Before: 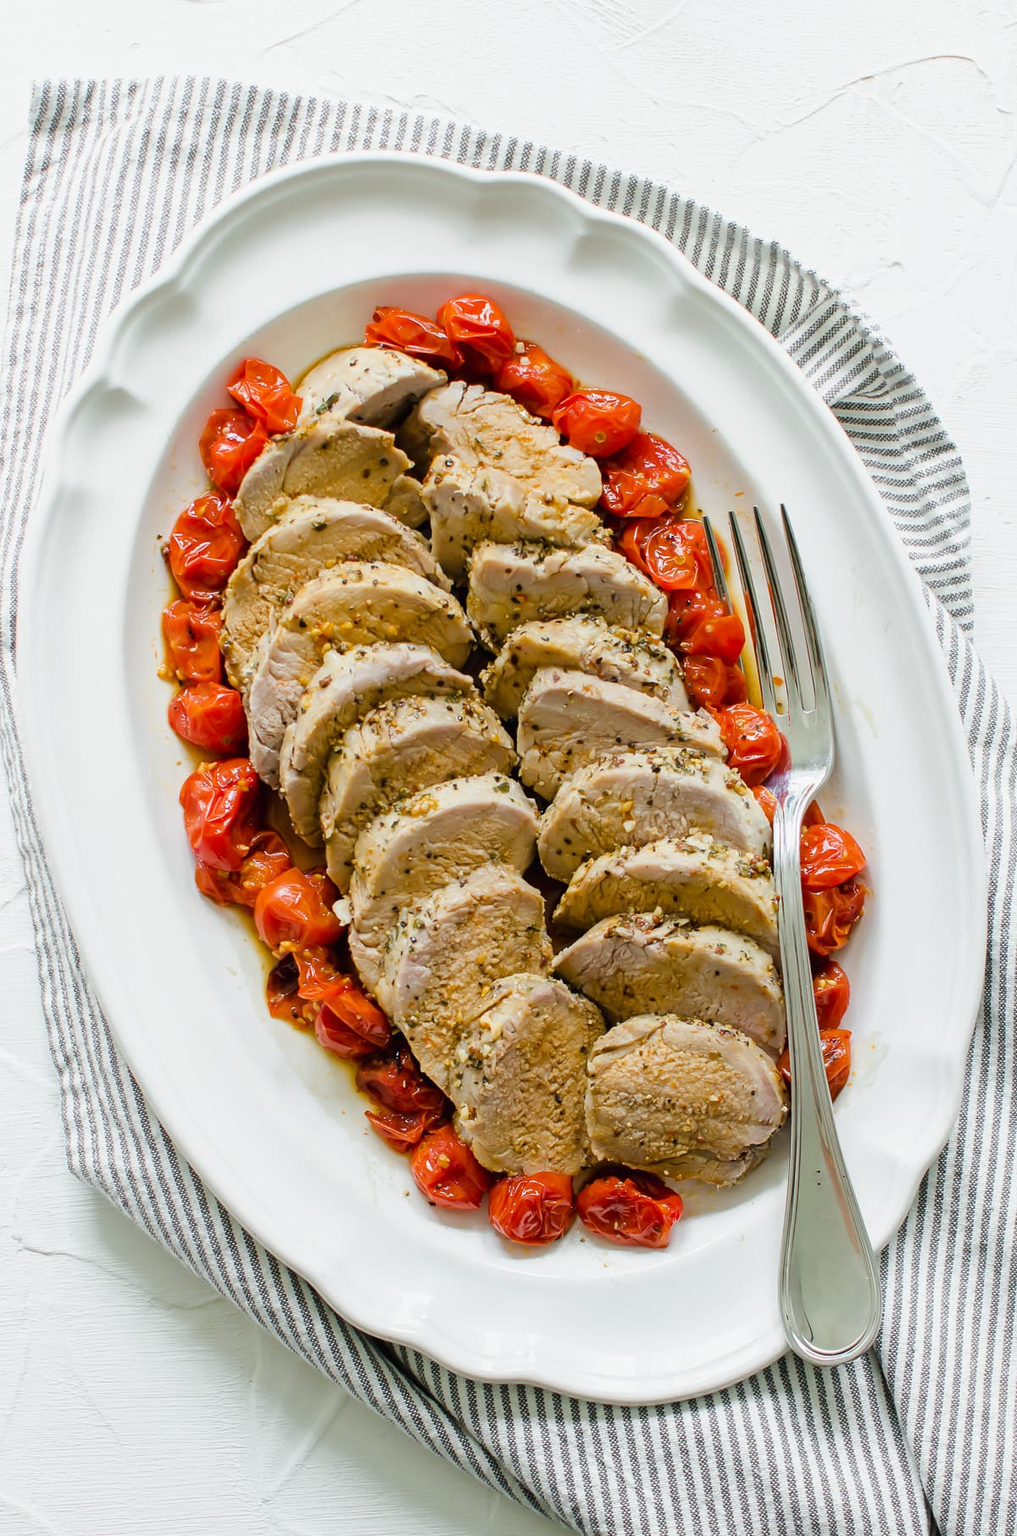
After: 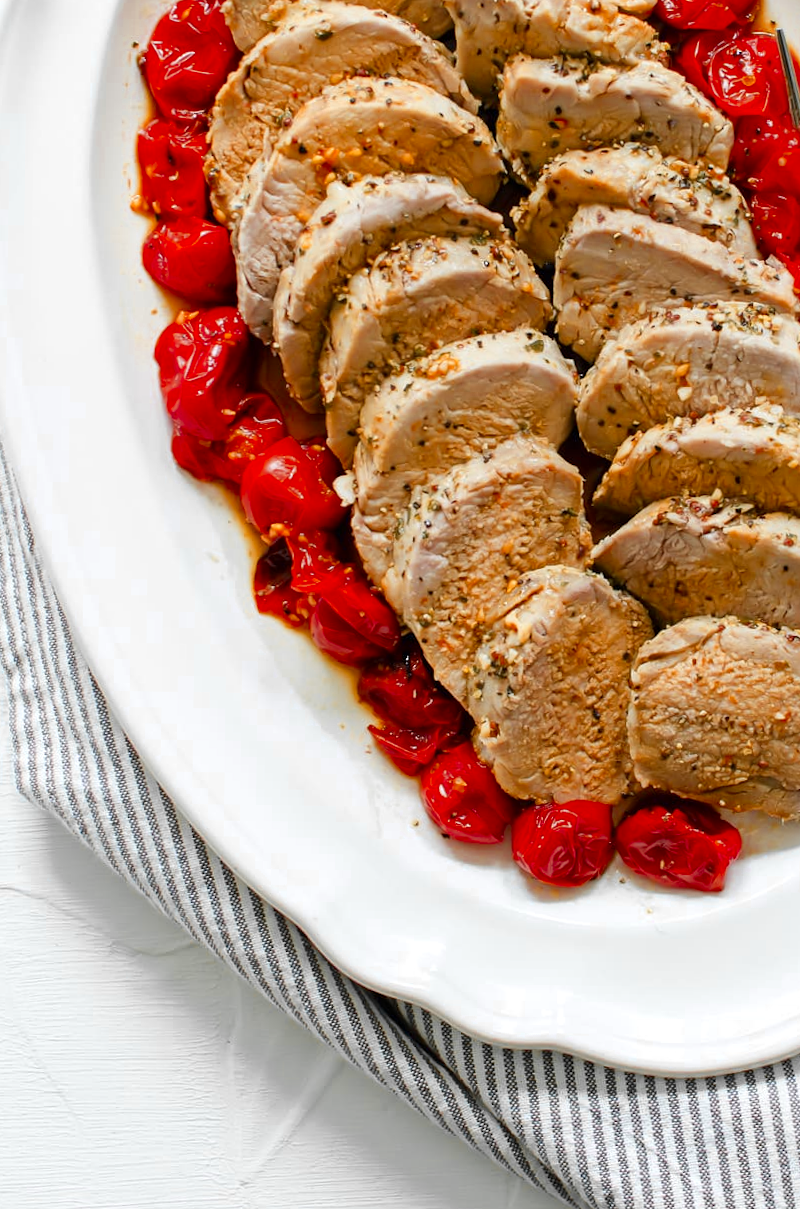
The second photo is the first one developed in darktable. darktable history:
color zones: curves: ch0 [(0, 0.363) (0.128, 0.373) (0.25, 0.5) (0.402, 0.407) (0.521, 0.525) (0.63, 0.559) (0.729, 0.662) (0.867, 0.471)]; ch1 [(0, 0.515) (0.136, 0.618) (0.25, 0.5) (0.378, 0) (0.516, 0) (0.622, 0.593) (0.737, 0.819) (0.87, 0.593)]; ch2 [(0, 0.529) (0.128, 0.471) (0.282, 0.451) (0.386, 0.662) (0.516, 0.525) (0.633, 0.554) (0.75, 0.62) (0.875, 0.441)]
crop and rotate: angle -0.82°, left 3.85%, top 31.828%, right 27.992%
exposure: black level correction 0.001, exposure 0.14 EV, compensate highlight preservation false
